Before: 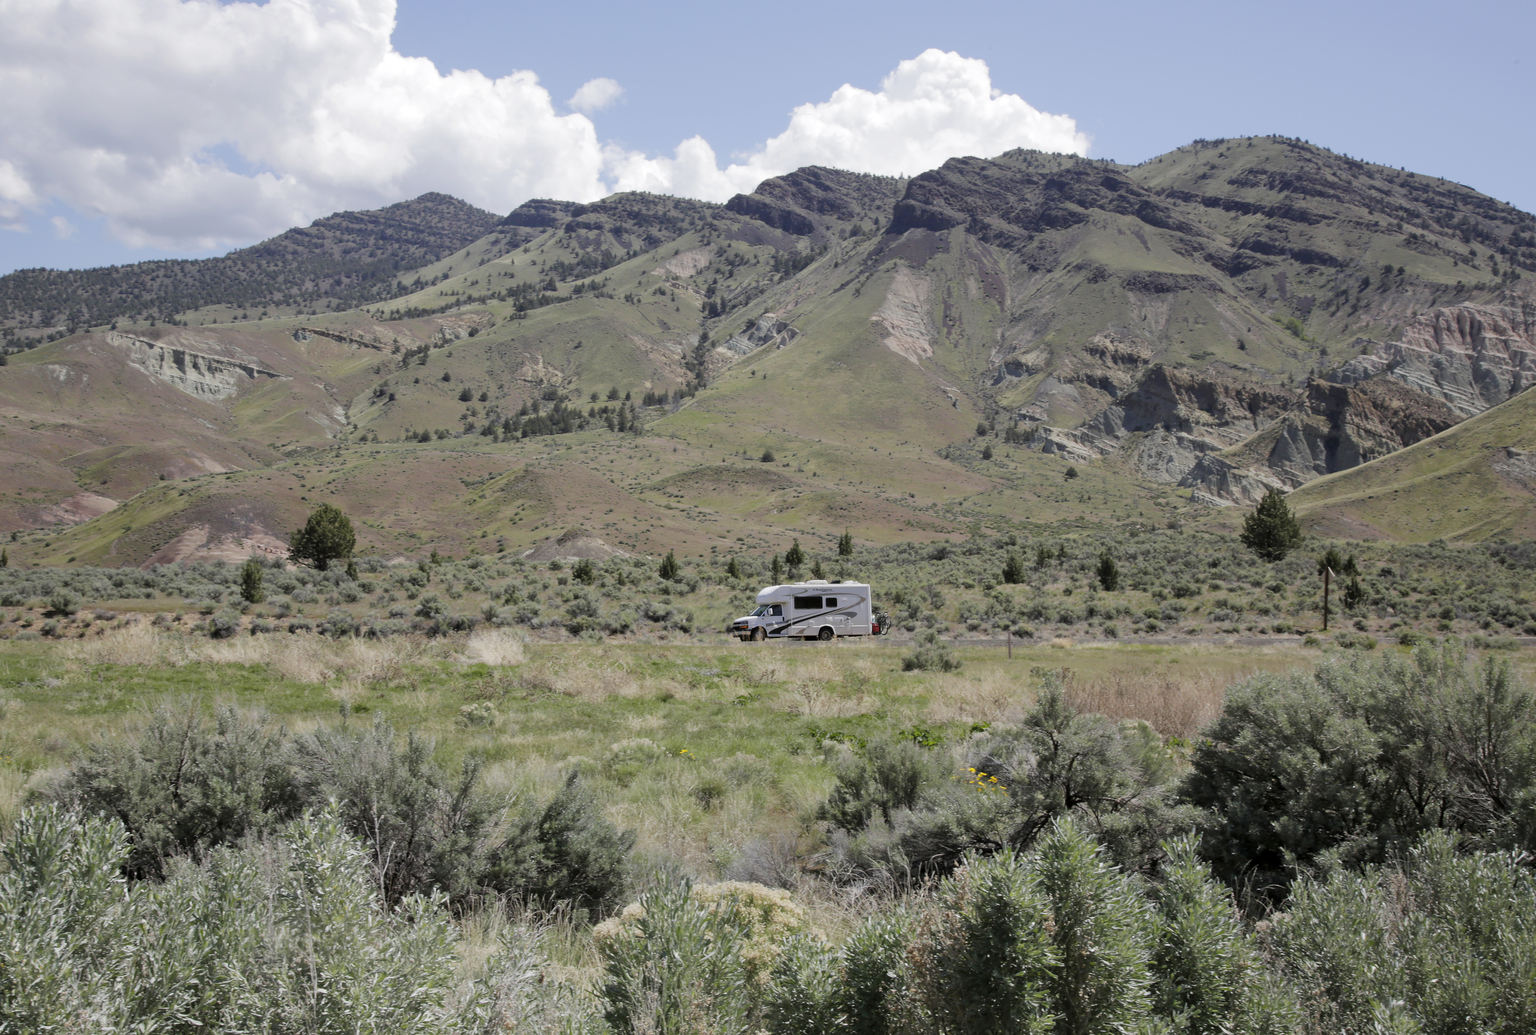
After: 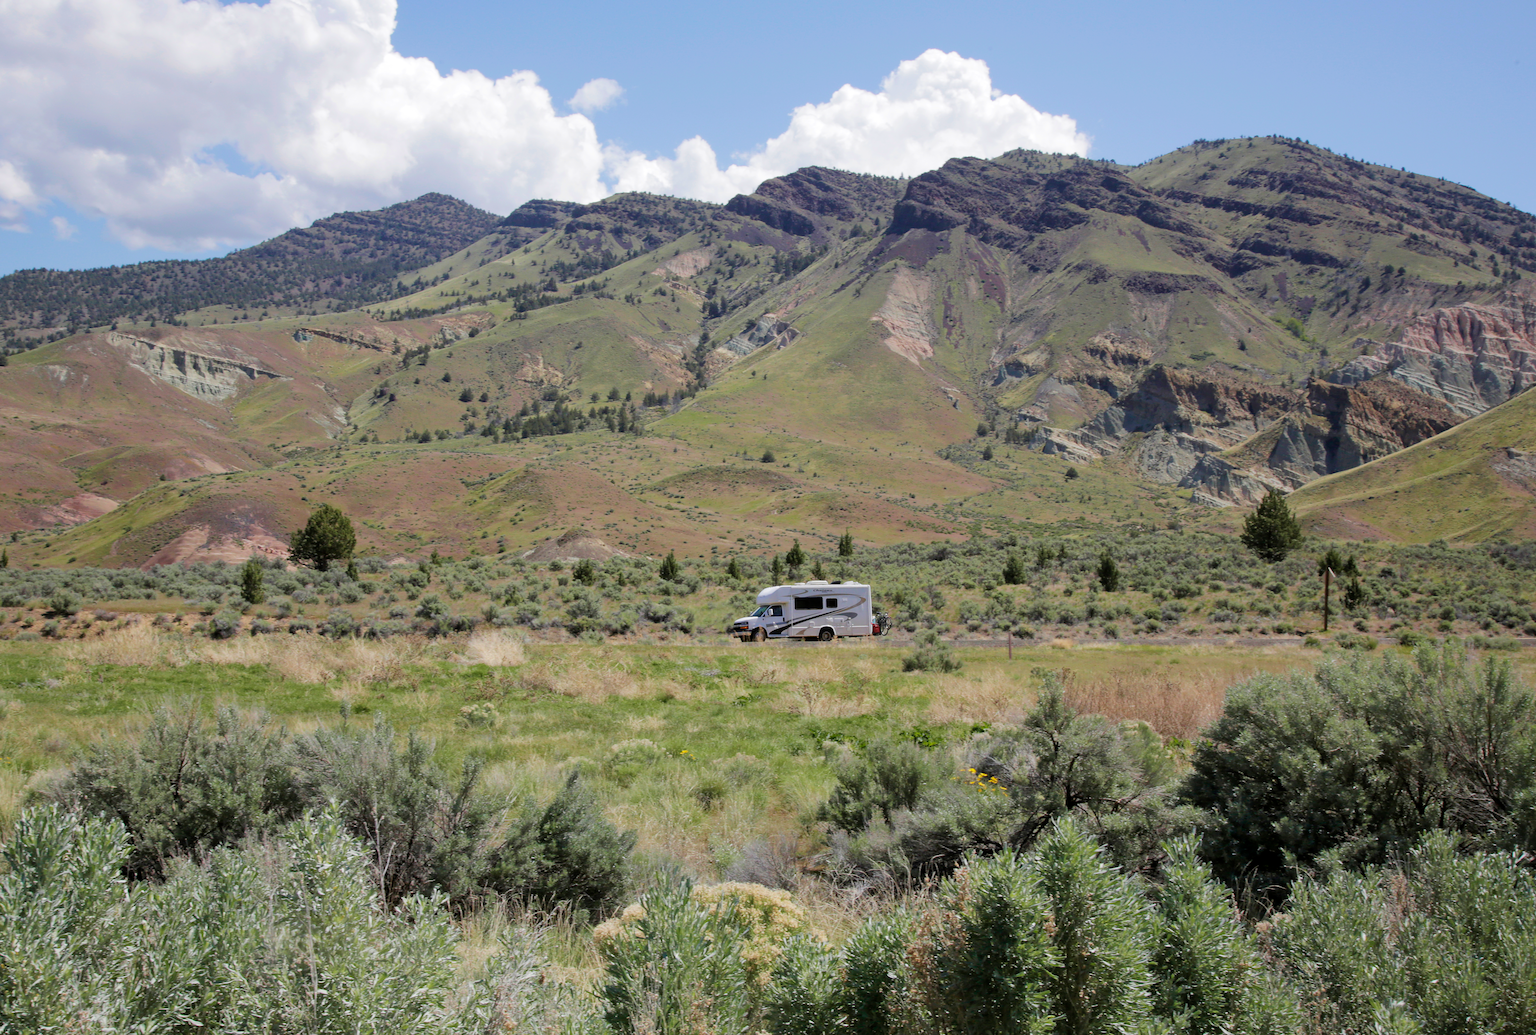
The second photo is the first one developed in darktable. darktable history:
velvia: strength 44.89%
